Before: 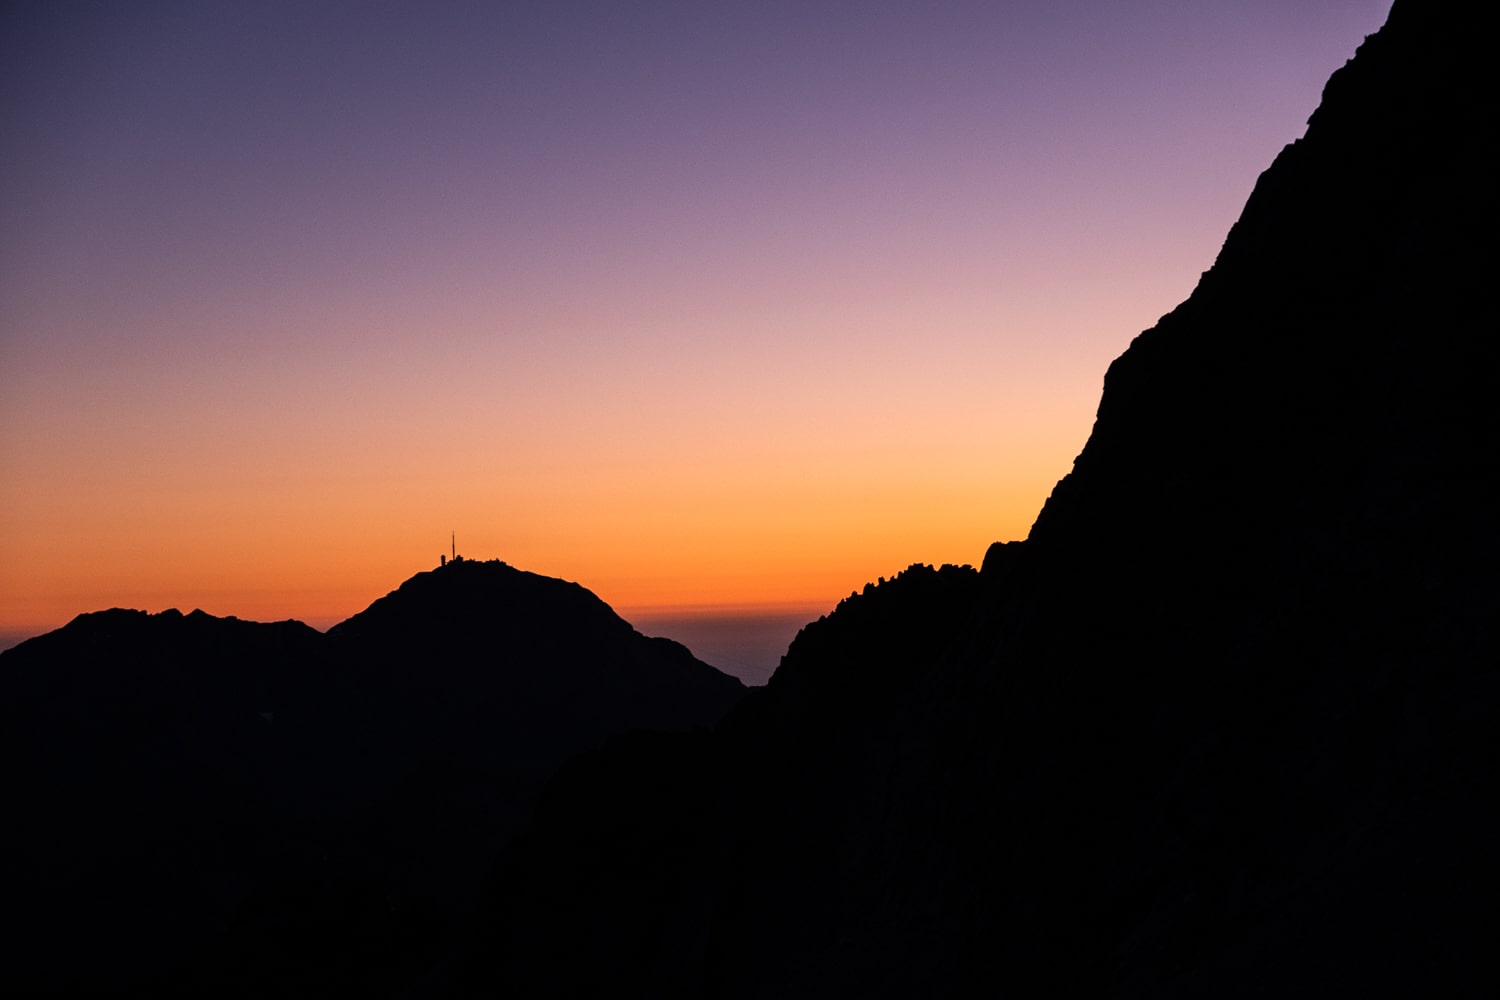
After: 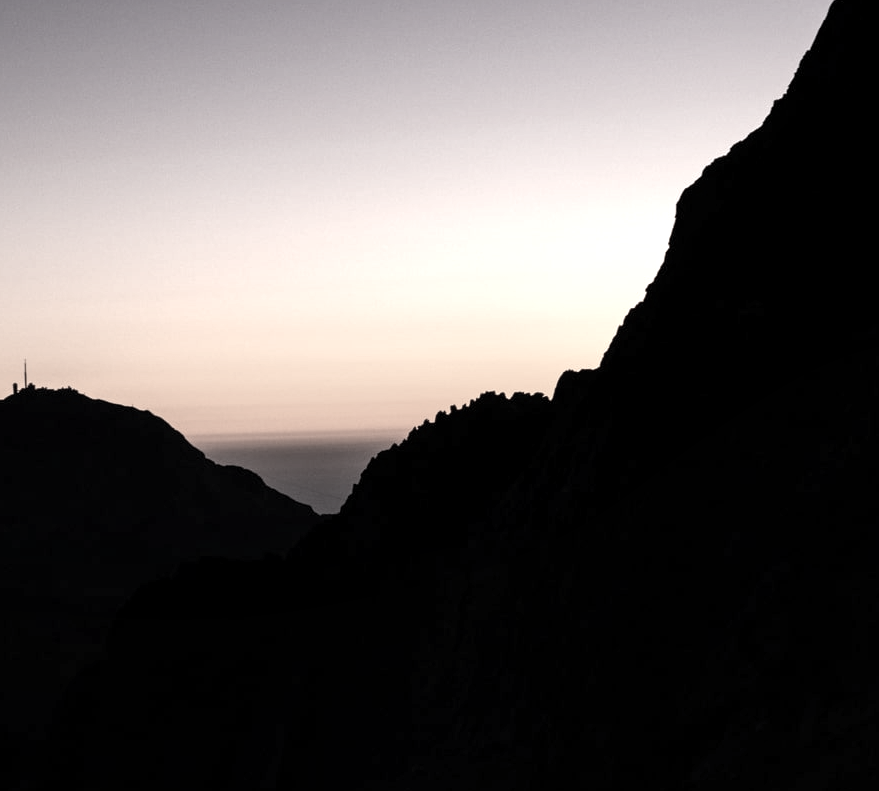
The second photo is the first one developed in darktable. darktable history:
color correction: highlights b* 0.031, saturation 0.165
crop and rotate: left 28.611%, top 17.207%, right 12.784%, bottom 3.686%
local contrast: highlights 103%, shadows 100%, detail 120%, midtone range 0.2
exposure: exposure 0.701 EV, compensate exposure bias true, compensate highlight preservation false
